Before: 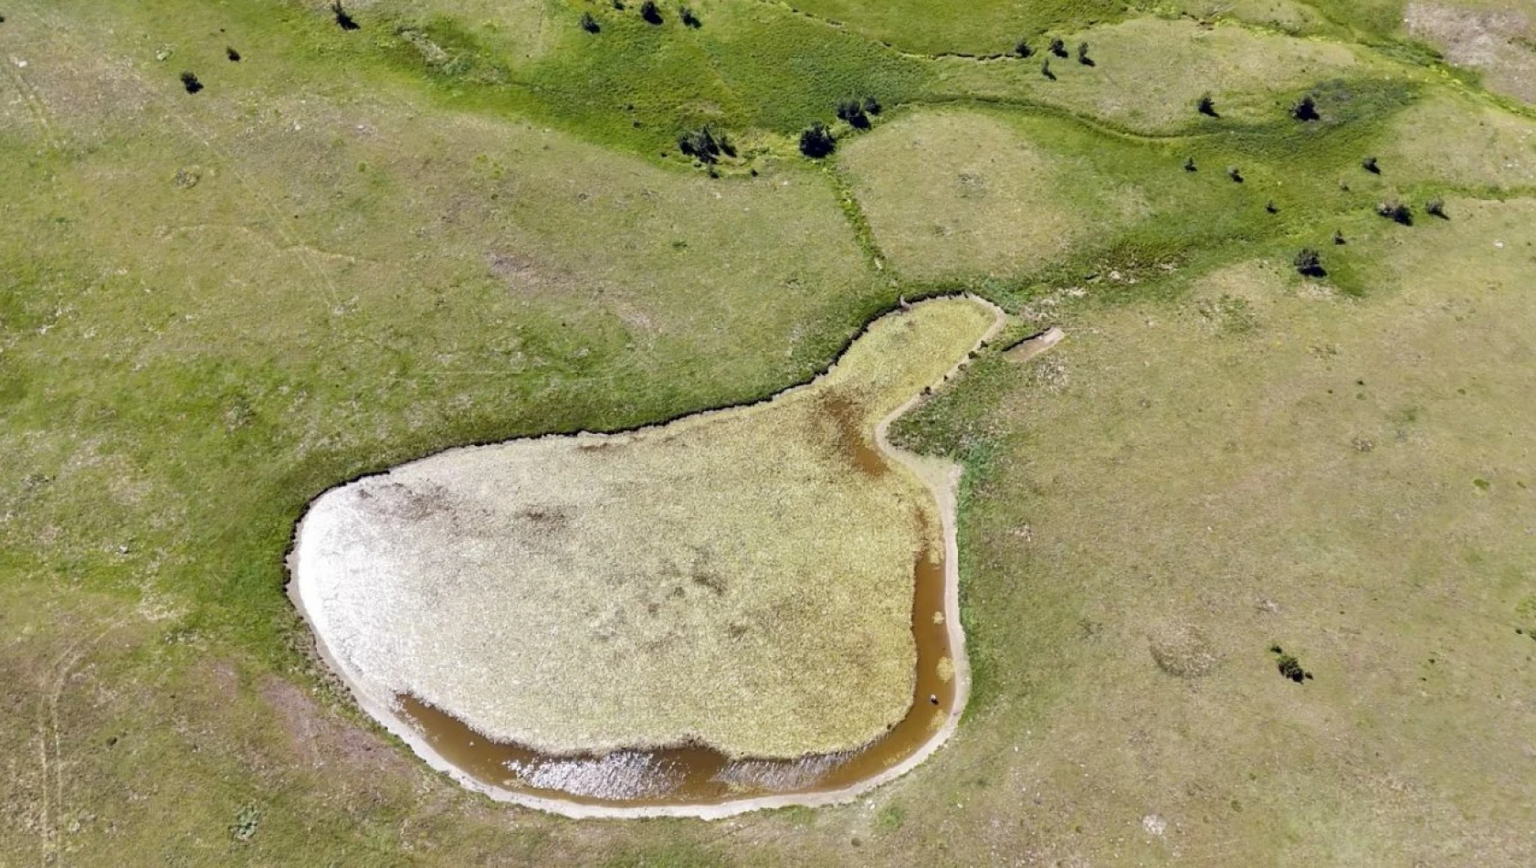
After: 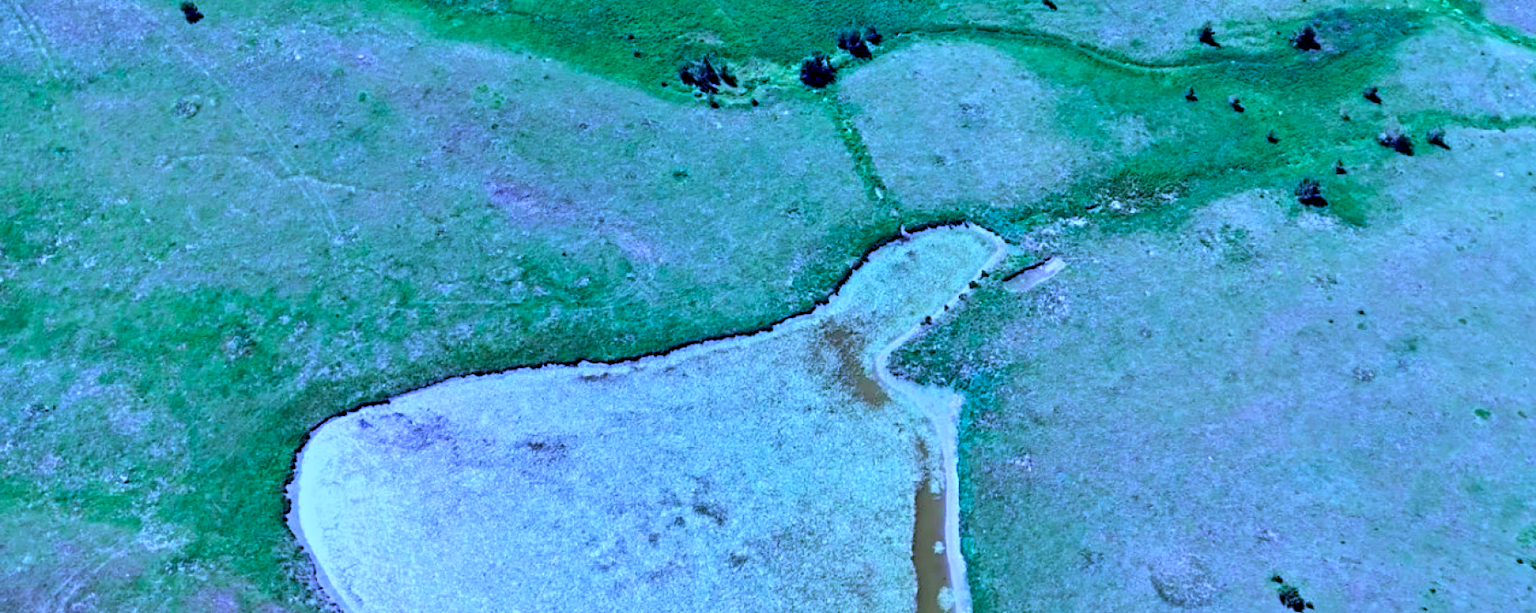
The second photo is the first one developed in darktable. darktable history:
contrast equalizer: y [[0.5, 0.501, 0.525, 0.597, 0.58, 0.514], [0.5 ×6], [0.5 ×6], [0 ×6], [0 ×6]]
color calibration: output R [0.948, 0.091, -0.04, 0], output G [-0.3, 1.384, -0.085, 0], output B [-0.108, 0.061, 1.08, 0], illuminant as shot in camera, x 0.484, y 0.43, temperature 2405.29 K
color correction: highlights a* -5.94, highlights b* 11.19
crop and rotate: top 8.293%, bottom 20.996%
